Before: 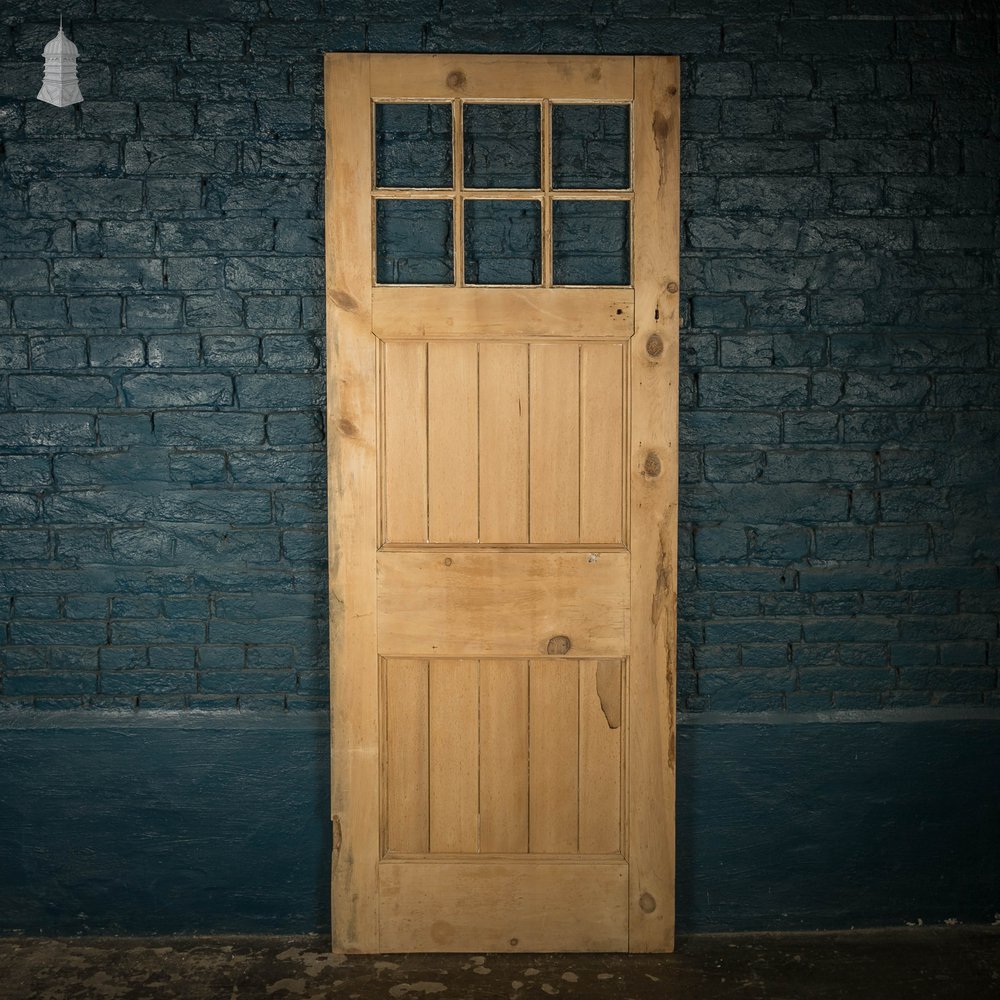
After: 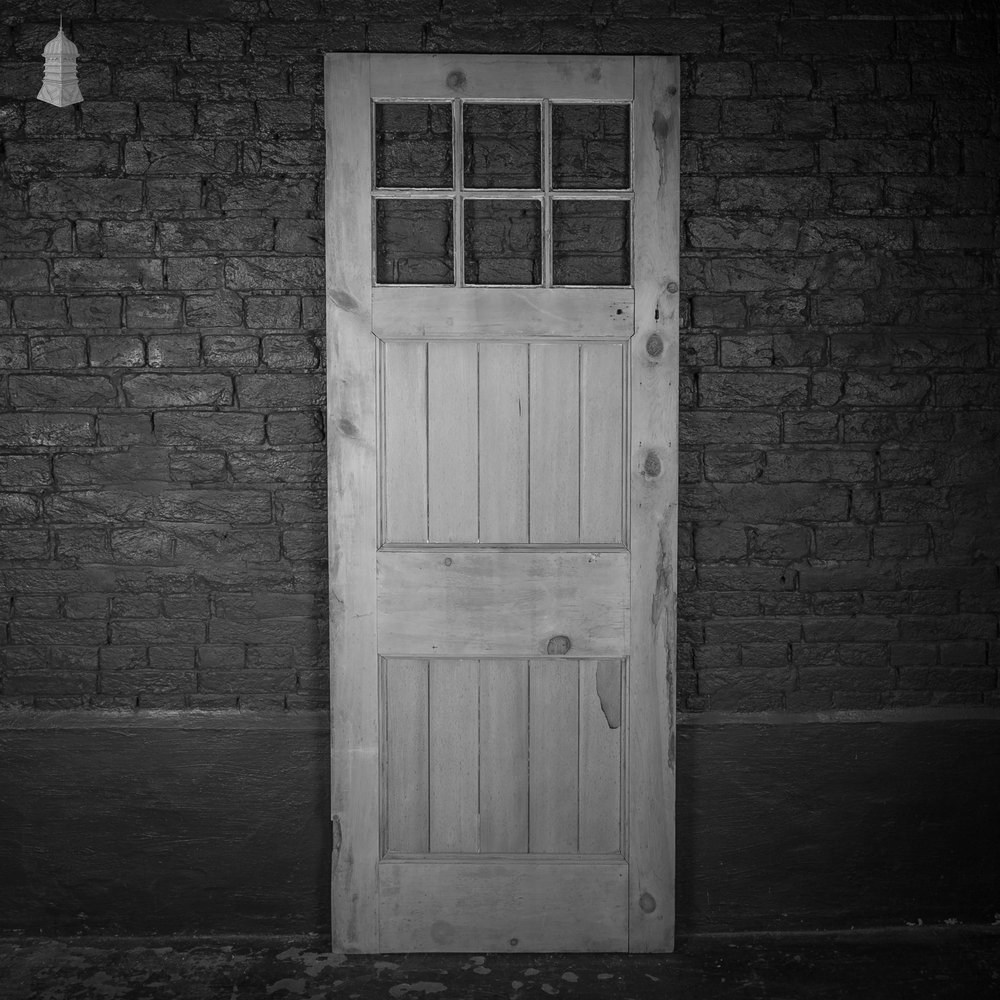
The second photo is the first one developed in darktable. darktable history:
color calibration: output gray [0.267, 0.423, 0.261, 0], illuminant same as pipeline (D50), adaptation none (bypass)
shadows and highlights: shadows -24.28, highlights 49.77, soften with gaussian
